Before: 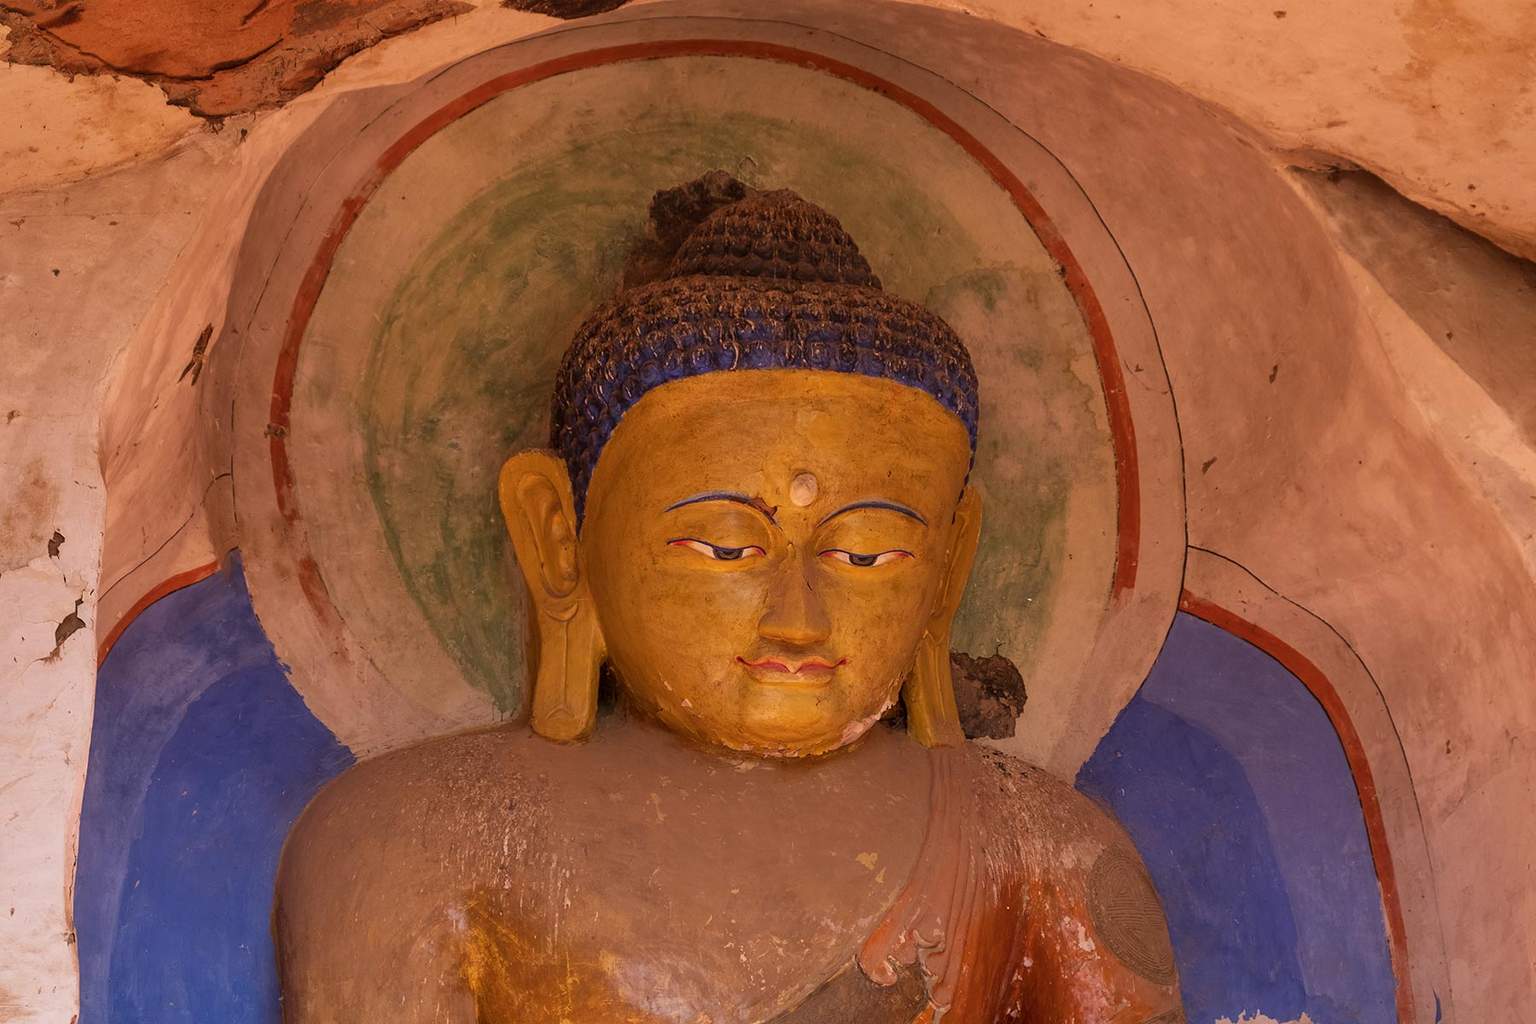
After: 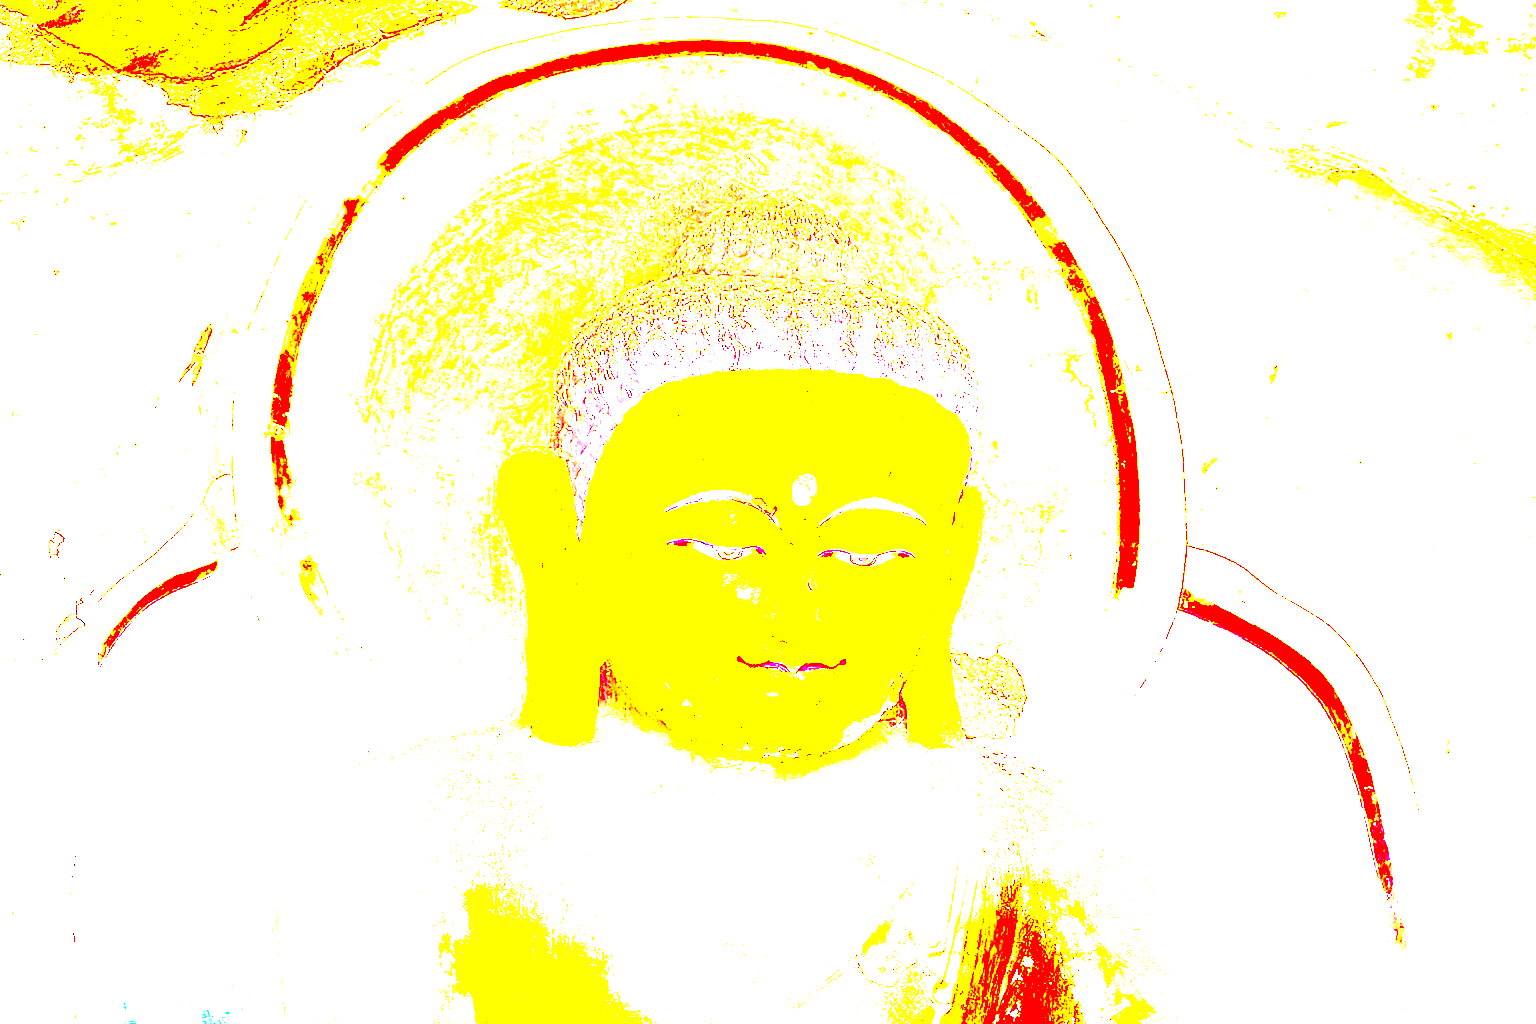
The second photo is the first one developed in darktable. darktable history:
exposure: exposure 8 EV, compensate highlight preservation false
contrast brightness saturation: saturation 0.5
